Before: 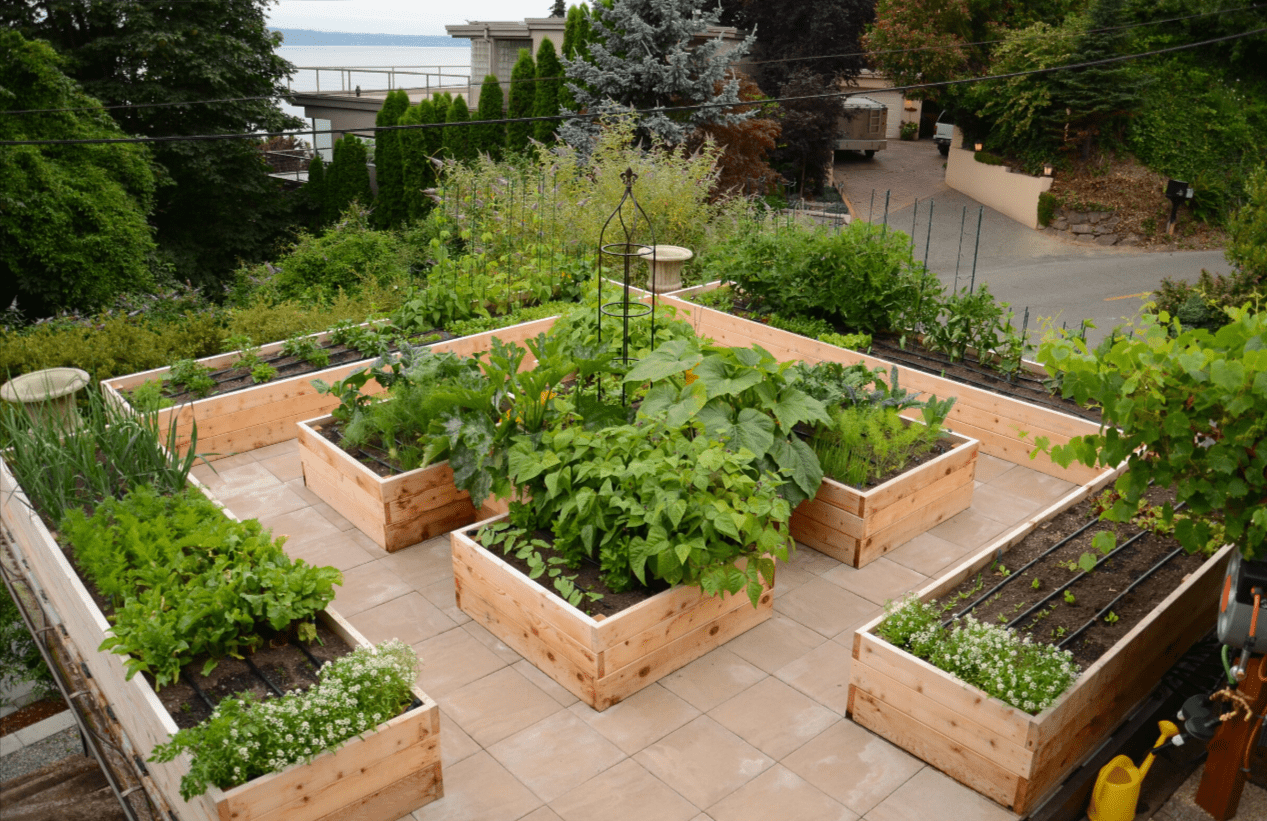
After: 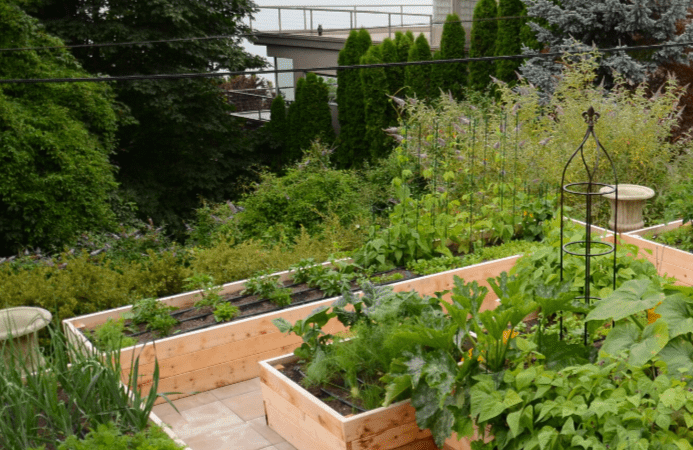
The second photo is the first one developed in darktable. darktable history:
crop and rotate: left 3.047%, top 7.509%, right 42.236%, bottom 37.598%
